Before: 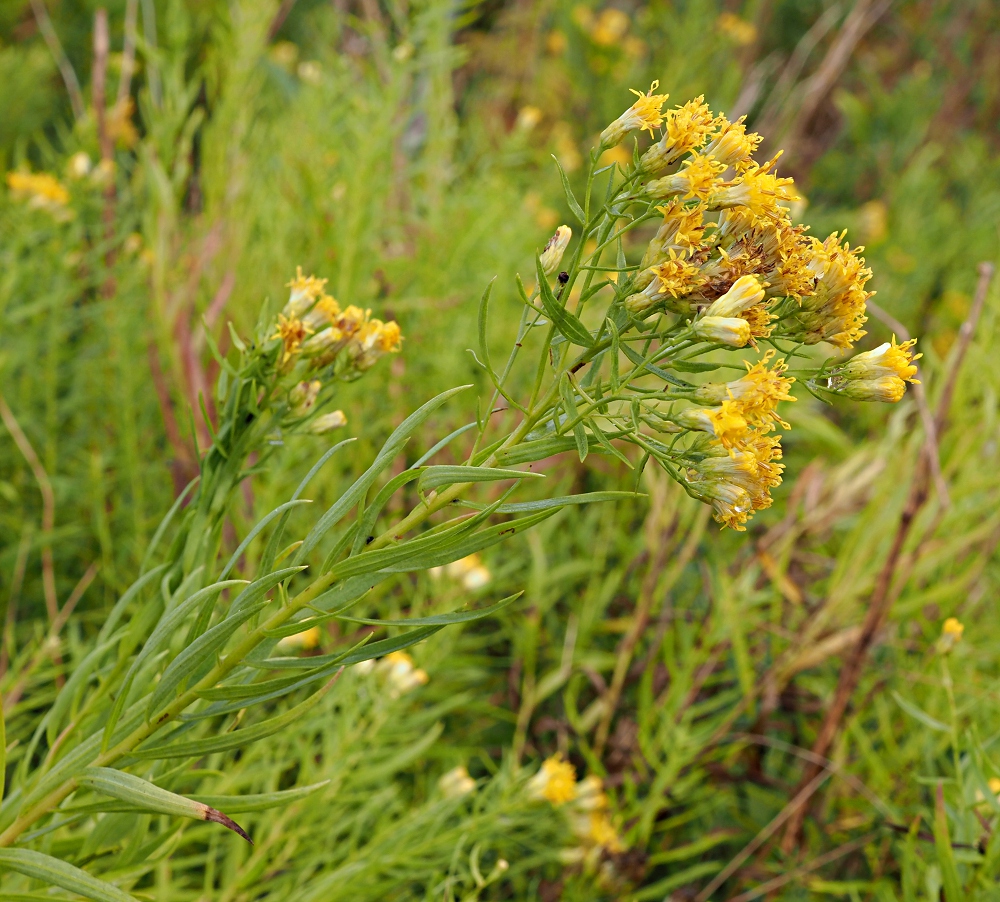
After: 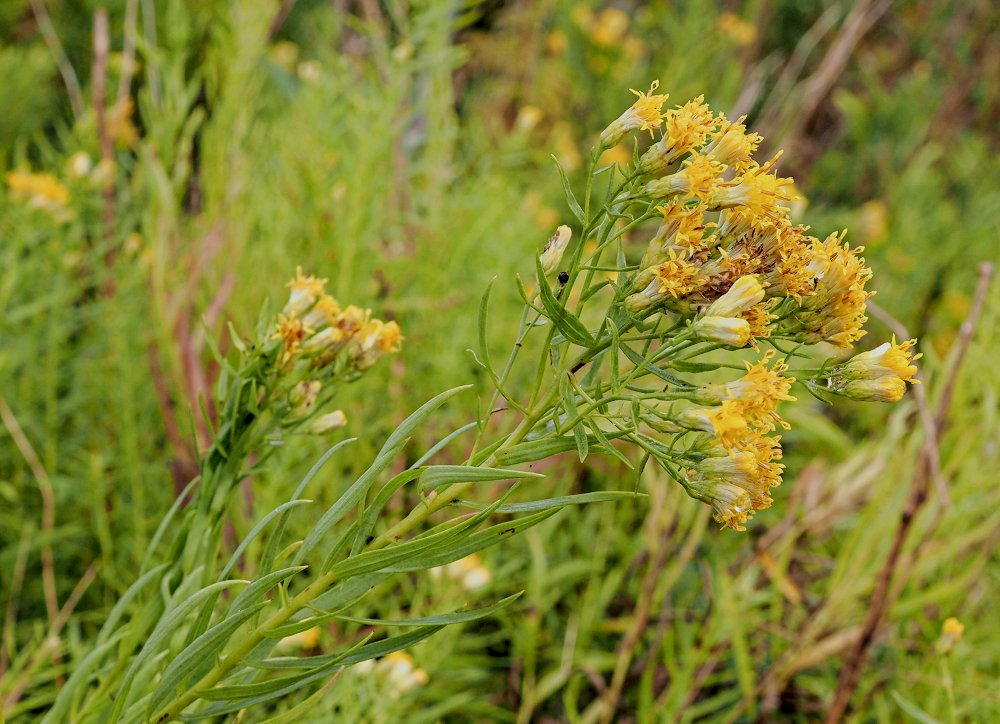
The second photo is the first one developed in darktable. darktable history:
local contrast: on, module defaults
crop: bottom 19.67%
filmic rgb: black relative exposure -6.69 EV, white relative exposure 4.56 EV, hardness 3.24
